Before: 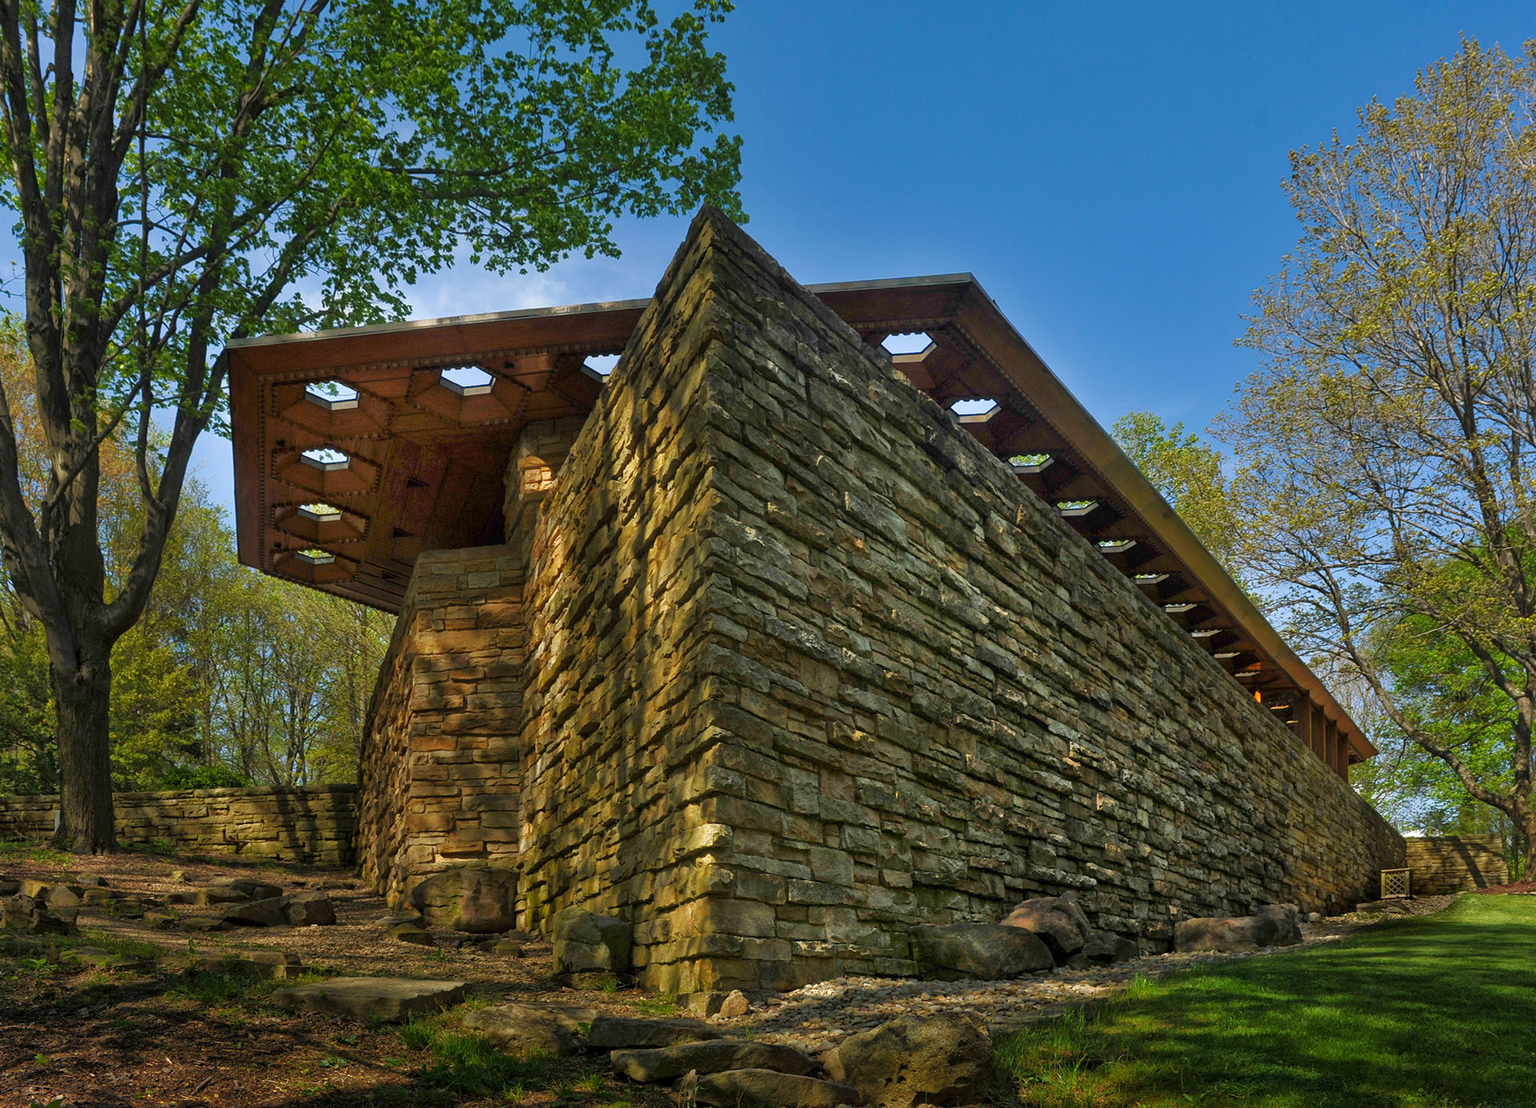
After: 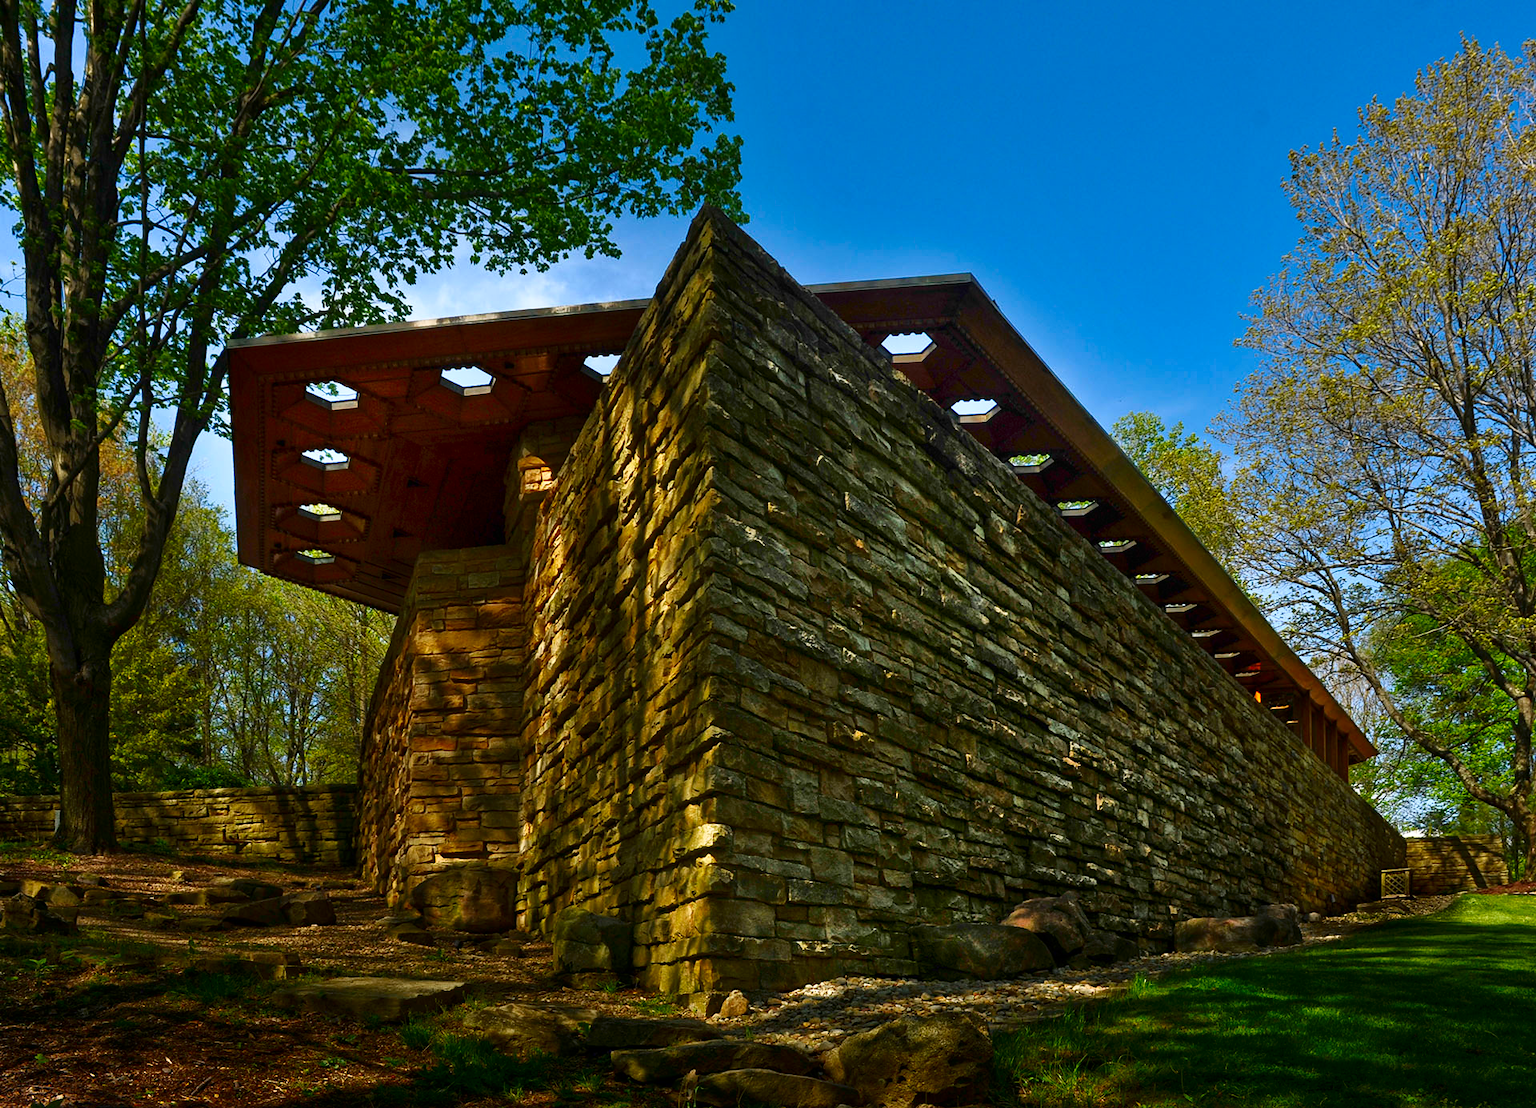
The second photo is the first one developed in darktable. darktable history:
shadows and highlights: shadows -62.3, white point adjustment -5.37, highlights 61.49
contrast brightness saturation: contrast 0.171, saturation 0.303
